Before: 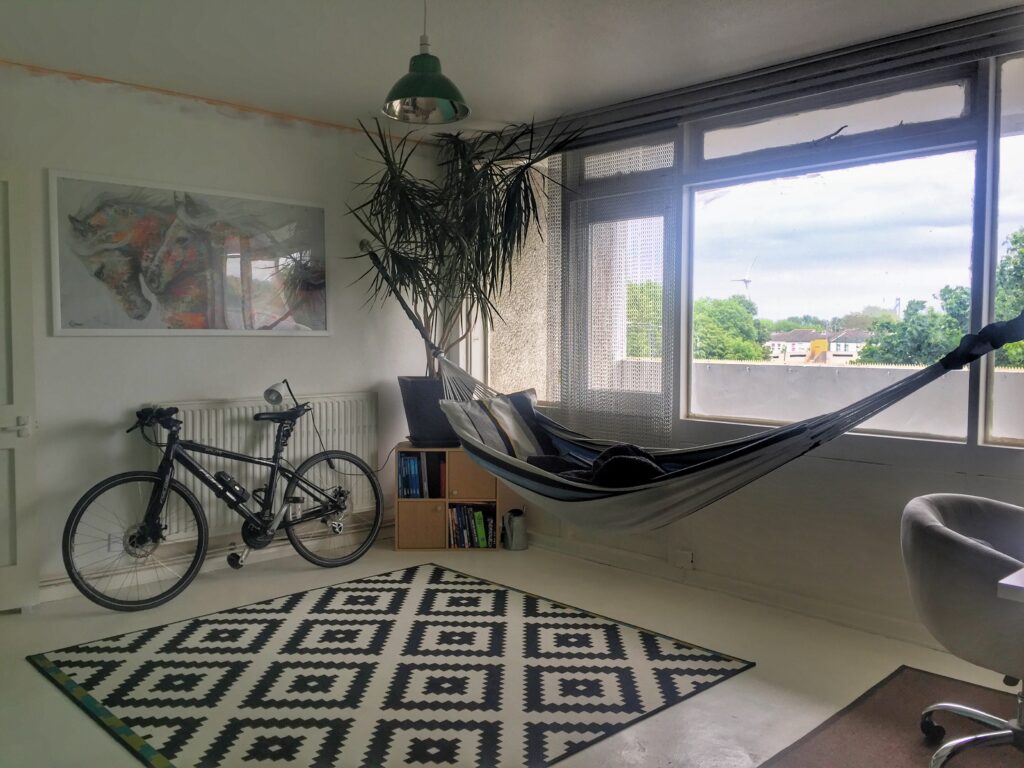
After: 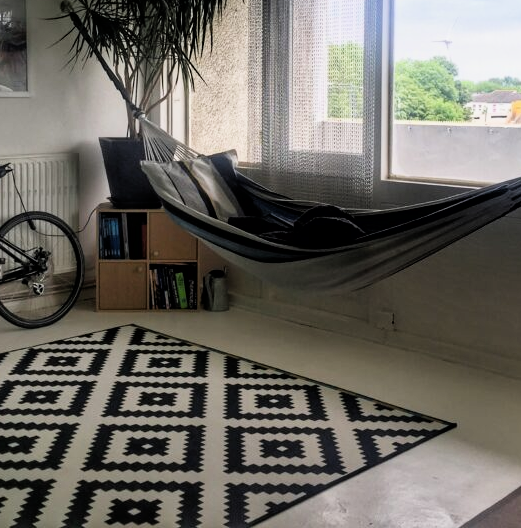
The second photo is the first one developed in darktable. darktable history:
crop and rotate: left 29.237%, top 31.152%, right 19.807%
filmic rgb: black relative exposure -16 EV, white relative exposure 6.29 EV, hardness 5.1, contrast 1.35
shadows and highlights: shadows 0, highlights 40
